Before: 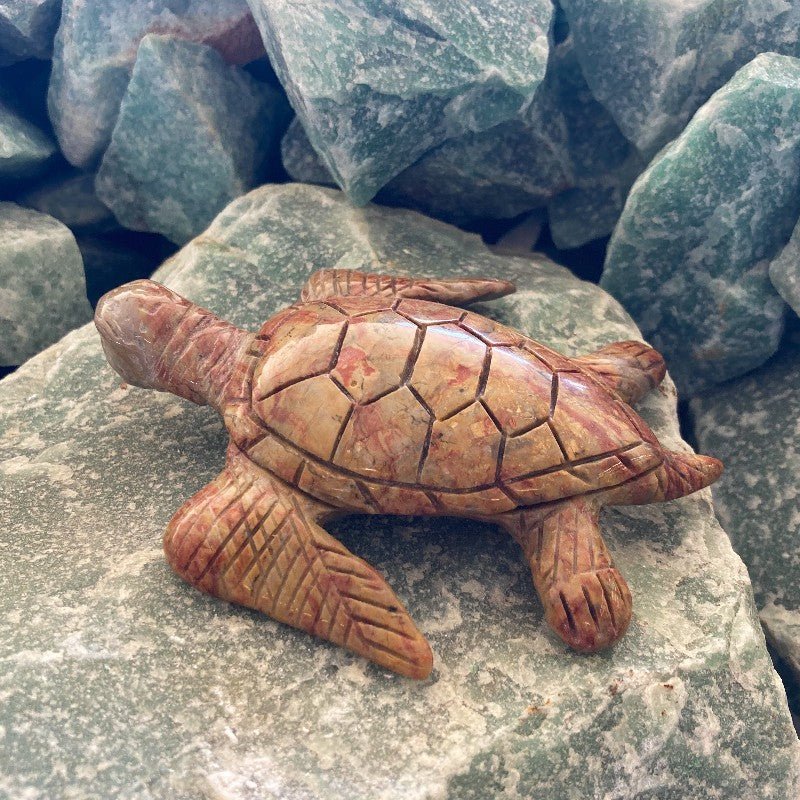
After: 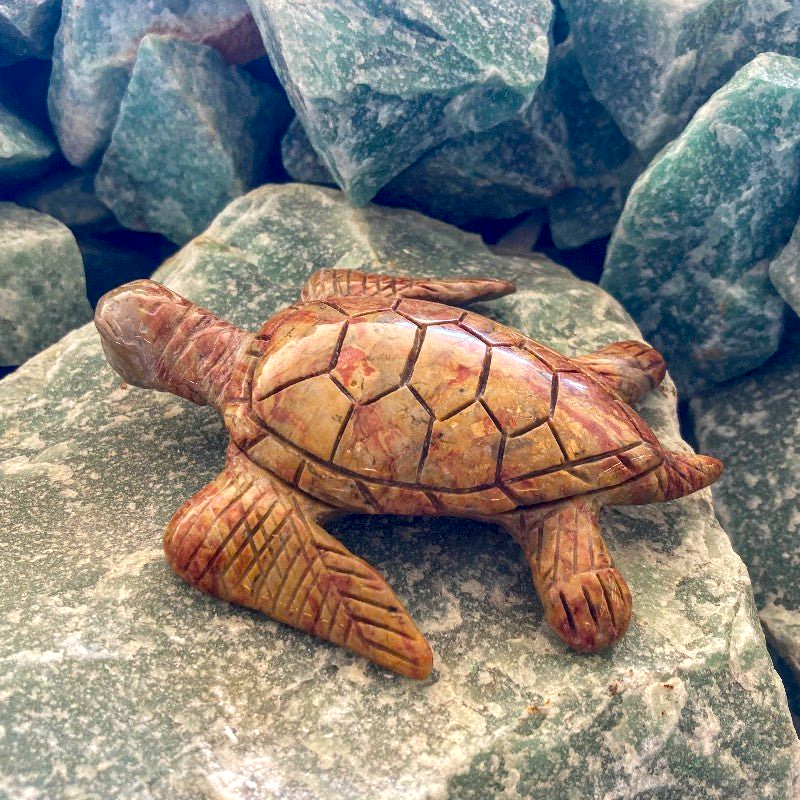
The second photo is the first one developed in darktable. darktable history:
local contrast: detail 130%
color balance rgb: linear chroma grading › global chroma 33.4%
